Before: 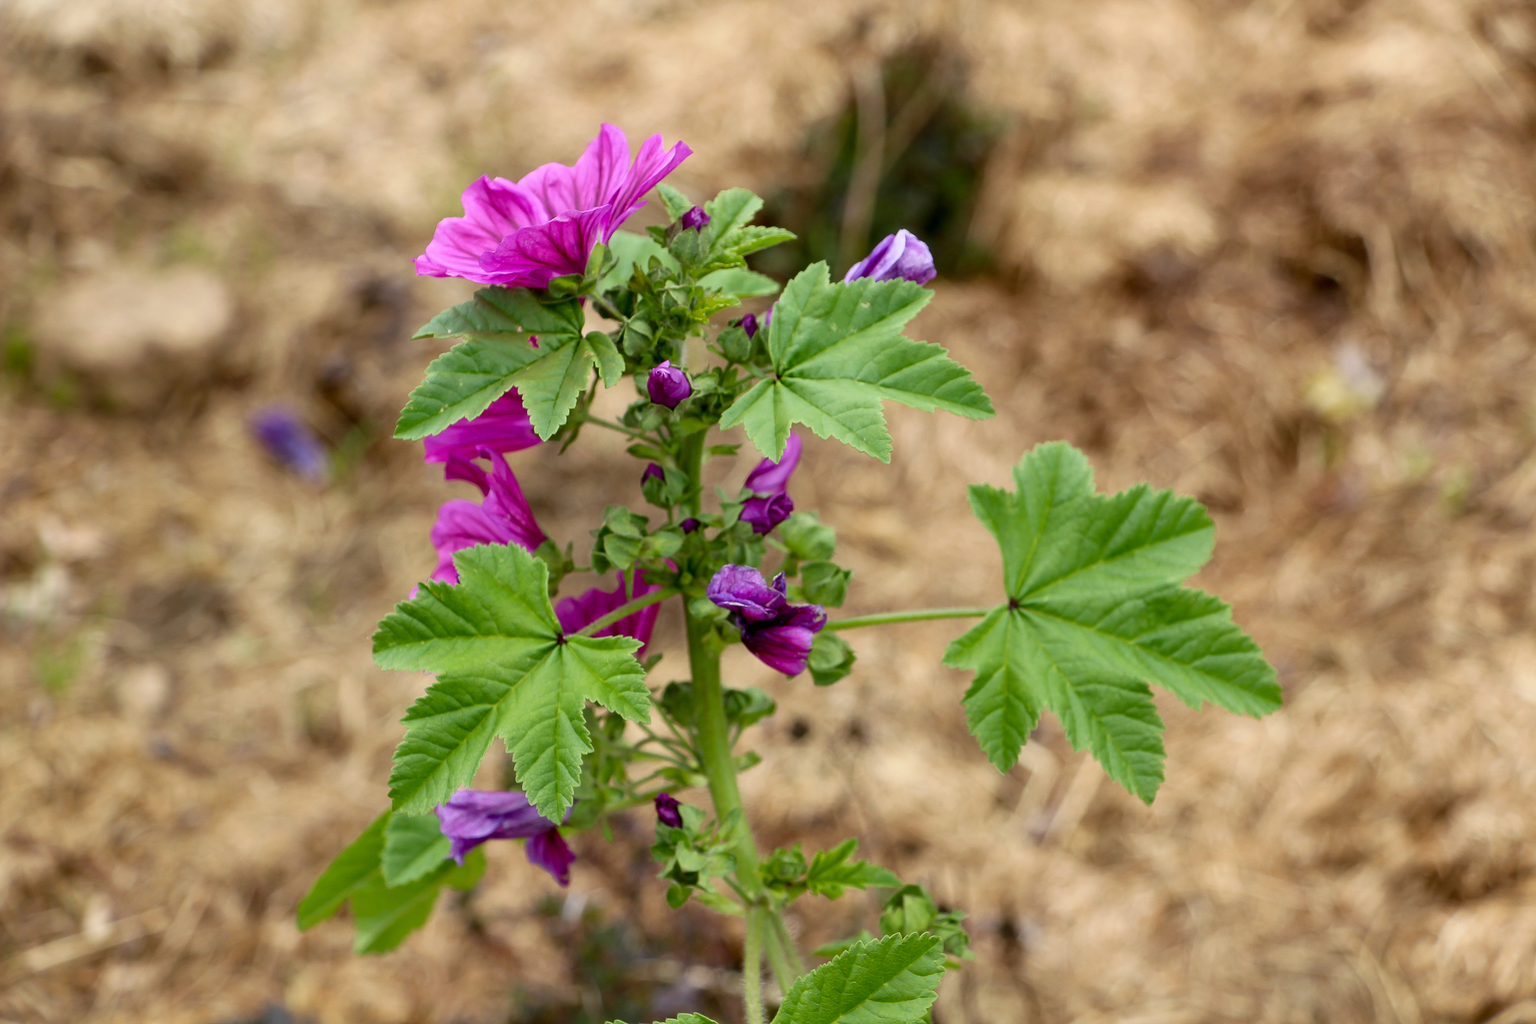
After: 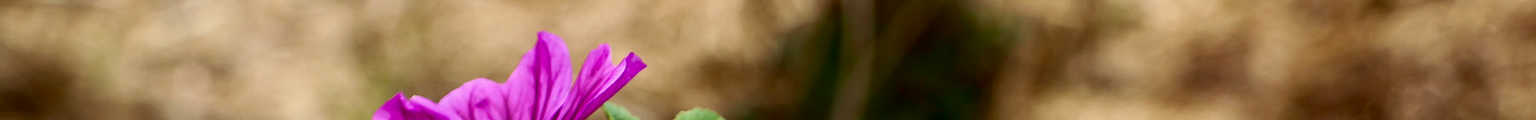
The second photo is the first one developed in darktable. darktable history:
crop and rotate: left 9.644%, top 9.491%, right 6.021%, bottom 80.509%
contrast brightness saturation: contrast 0.13, brightness -0.24, saturation 0.14
